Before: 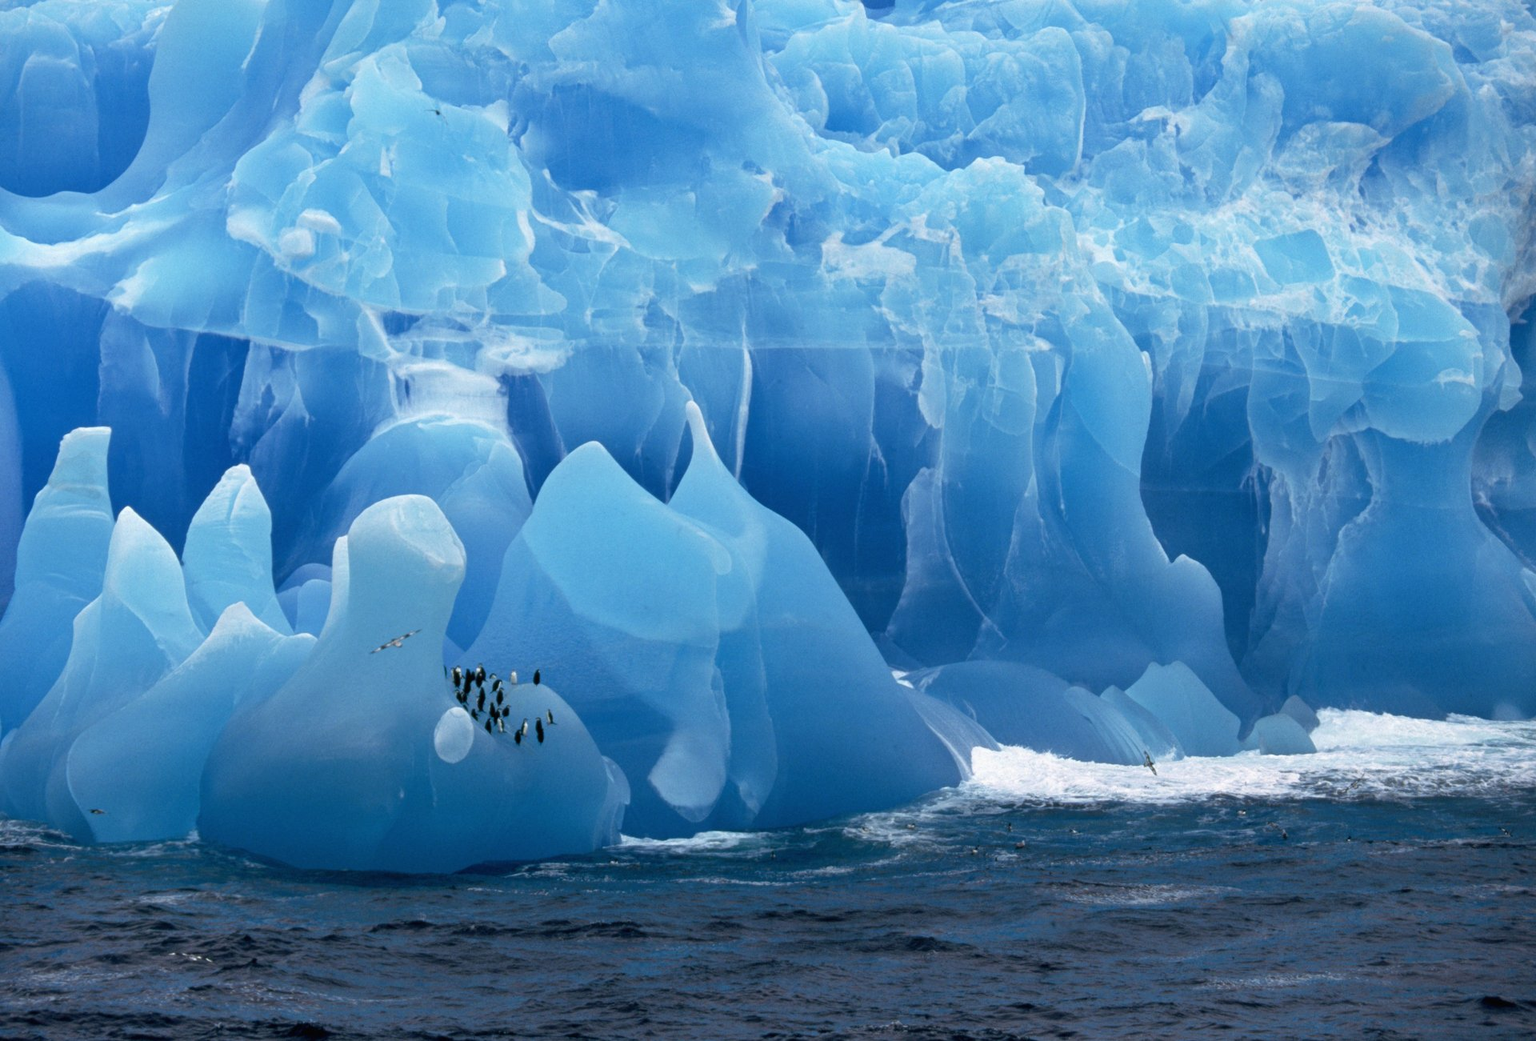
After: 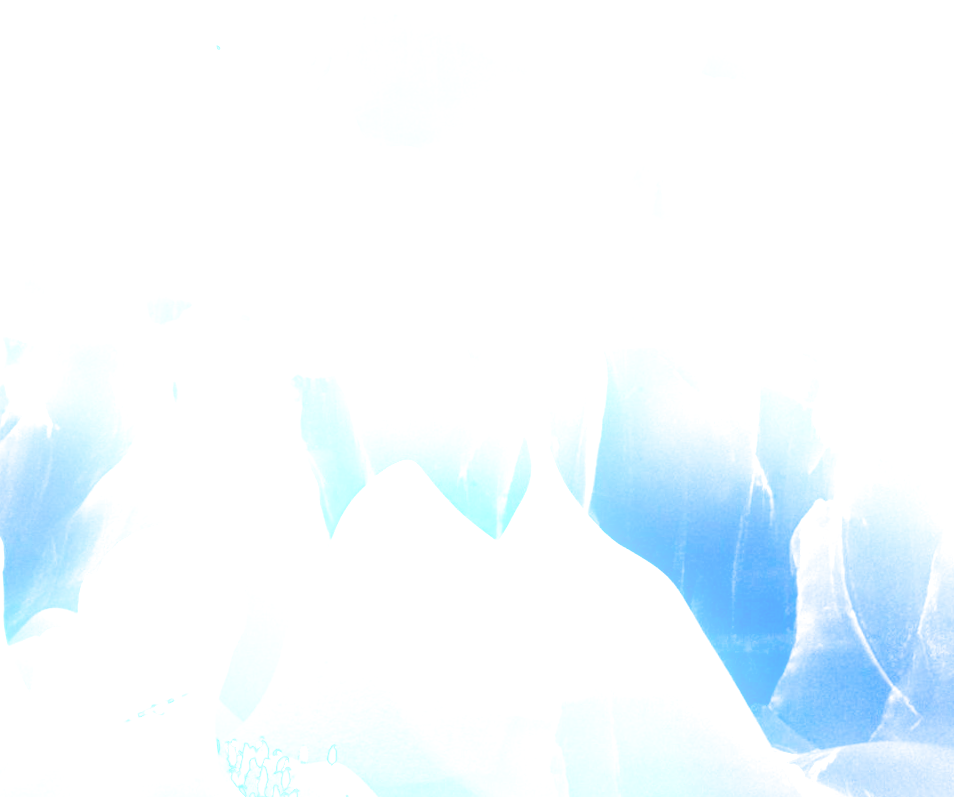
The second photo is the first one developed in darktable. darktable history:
filmic rgb: black relative exposure -3.63 EV, white relative exposure 2.16 EV, hardness 3.62
rotate and perspective: rotation 0.8°, automatic cropping off
crop: left 17.835%, top 7.675%, right 32.881%, bottom 32.213%
exposure: black level correction 0, exposure 2 EV, compensate highlight preservation false
shadows and highlights: low approximation 0.01, soften with gaussian
bloom: on, module defaults
